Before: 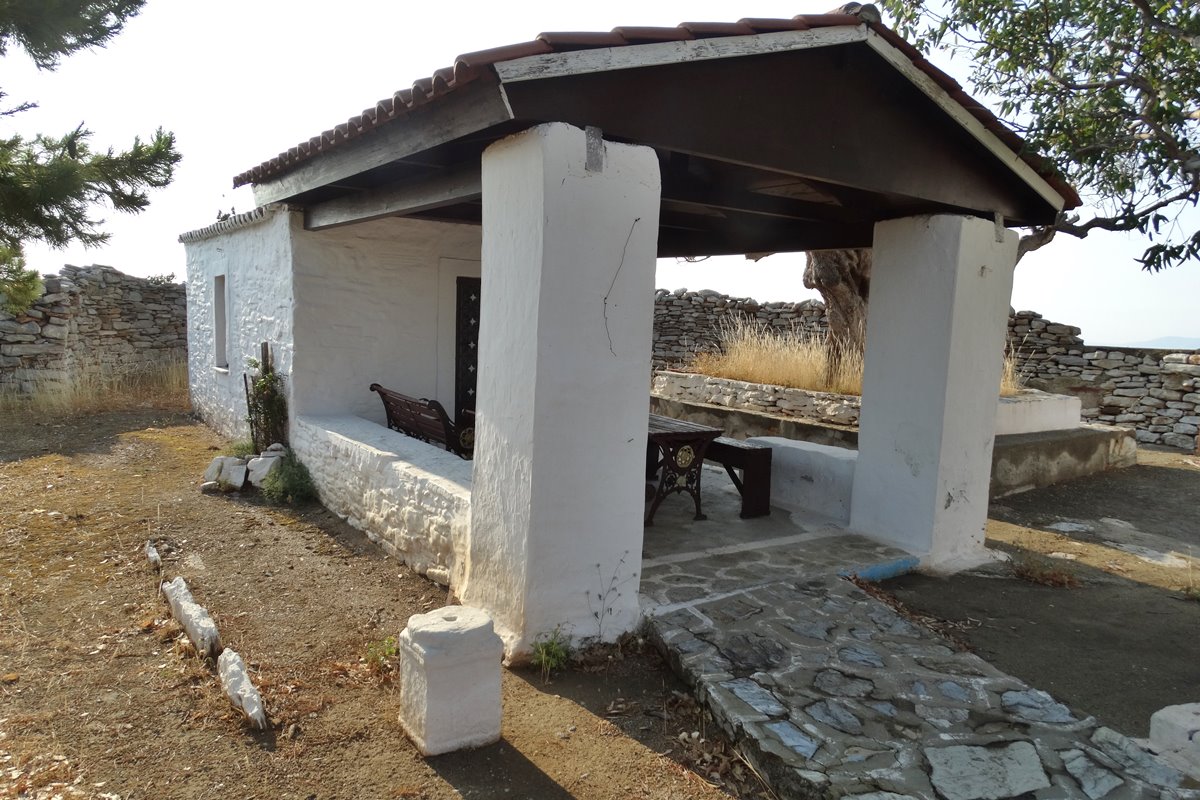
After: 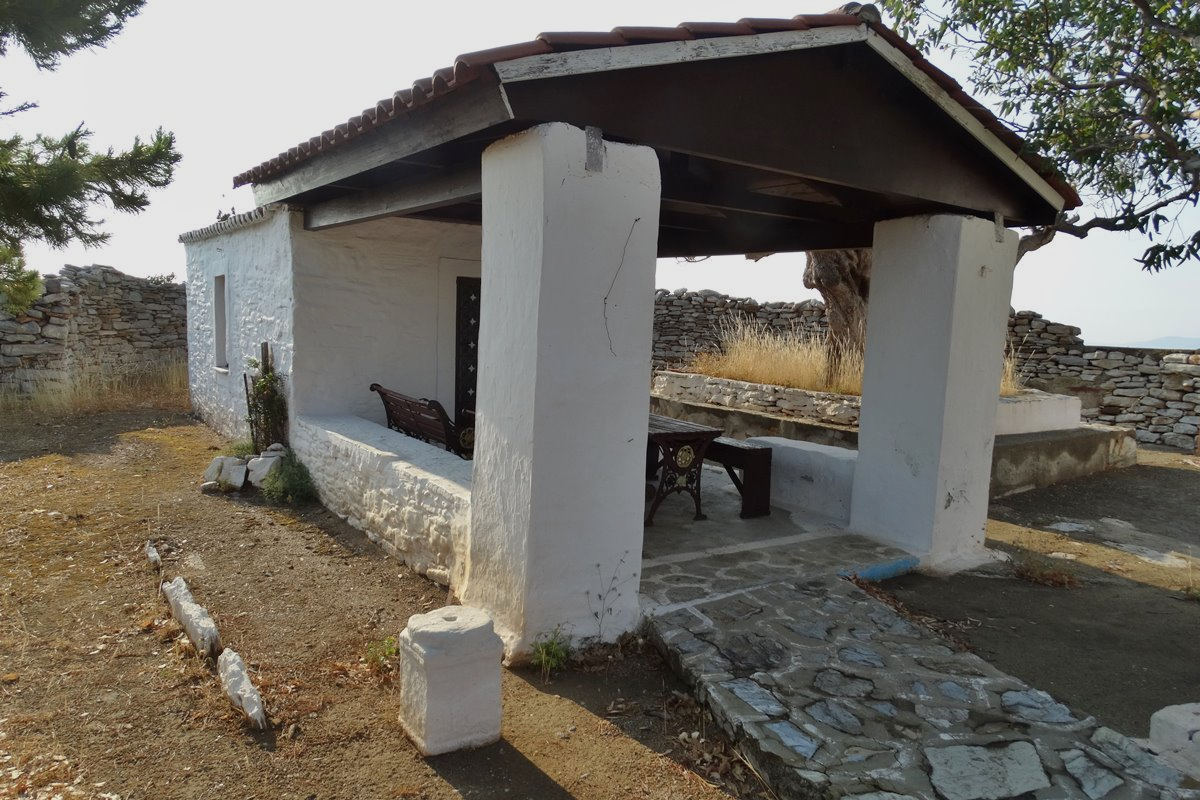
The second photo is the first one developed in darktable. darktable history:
shadows and highlights: radius 119.97, shadows 21.79, white point adjustment -9.62, highlights -14.51, highlights color adjustment 0.611%, soften with gaussian
